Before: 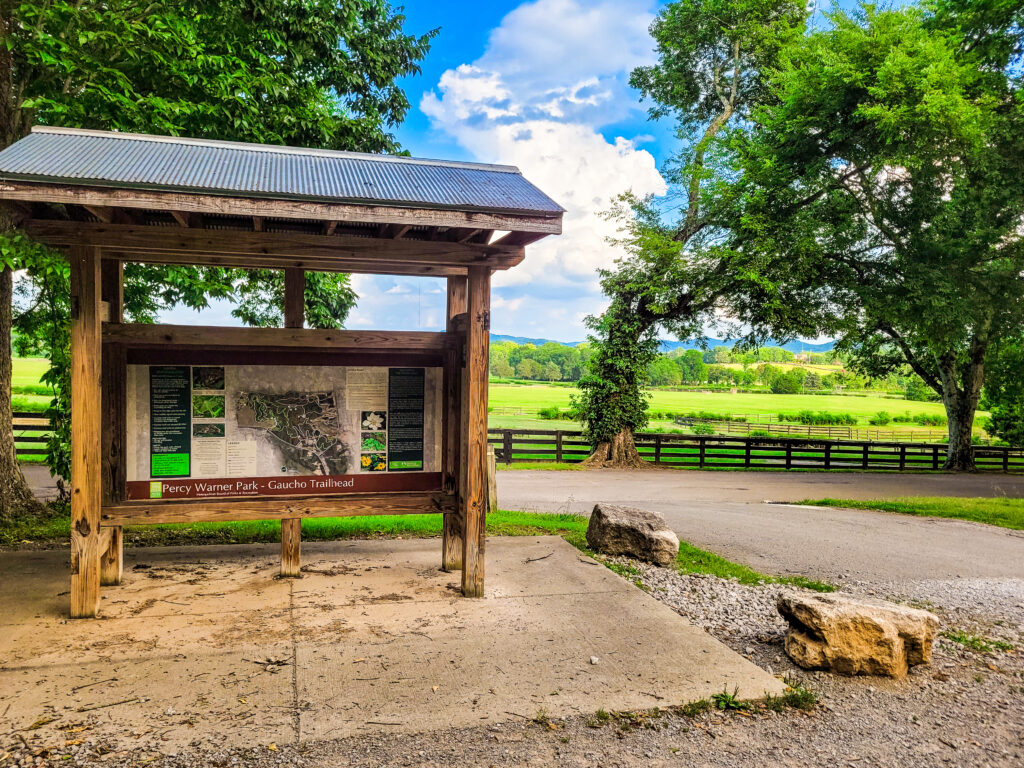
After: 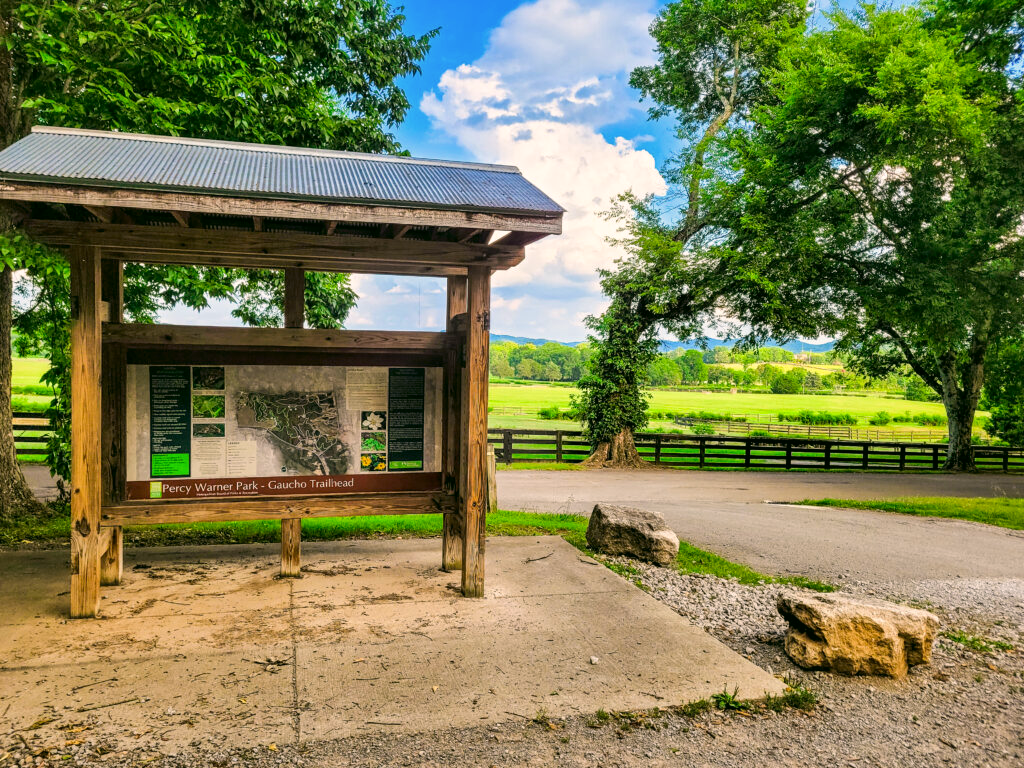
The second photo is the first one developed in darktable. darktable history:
color correction: highlights a* 4.02, highlights b* 4.98, shadows a* -7.55, shadows b* 4.98
shadows and highlights: shadows 37.27, highlights -28.18, soften with gaussian
